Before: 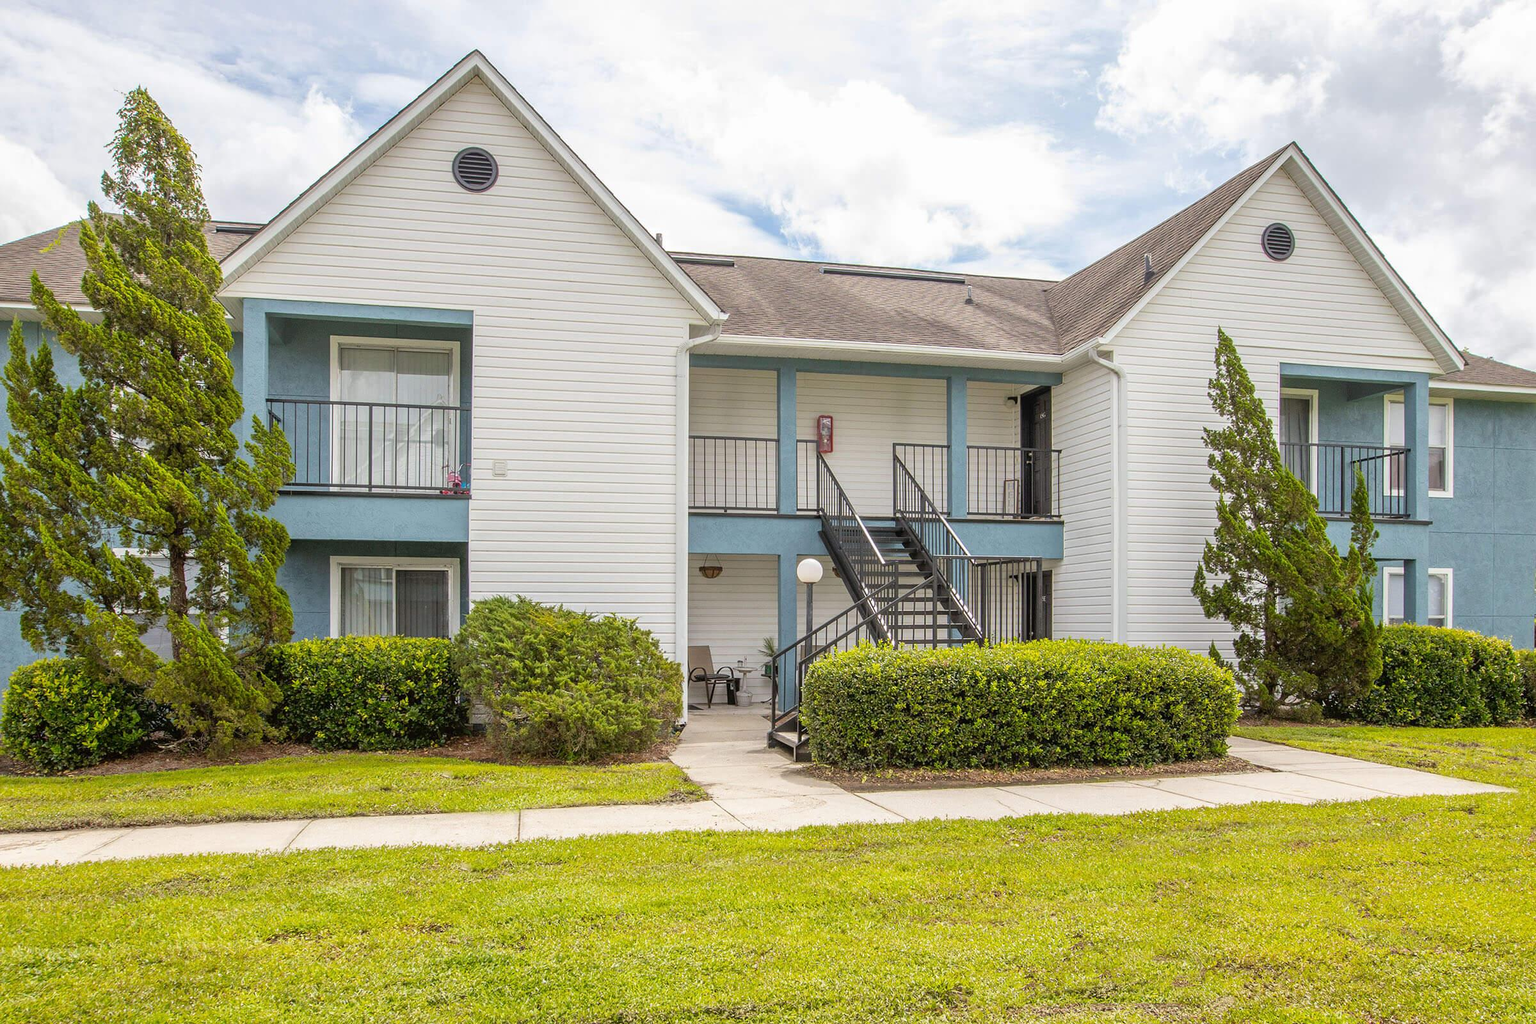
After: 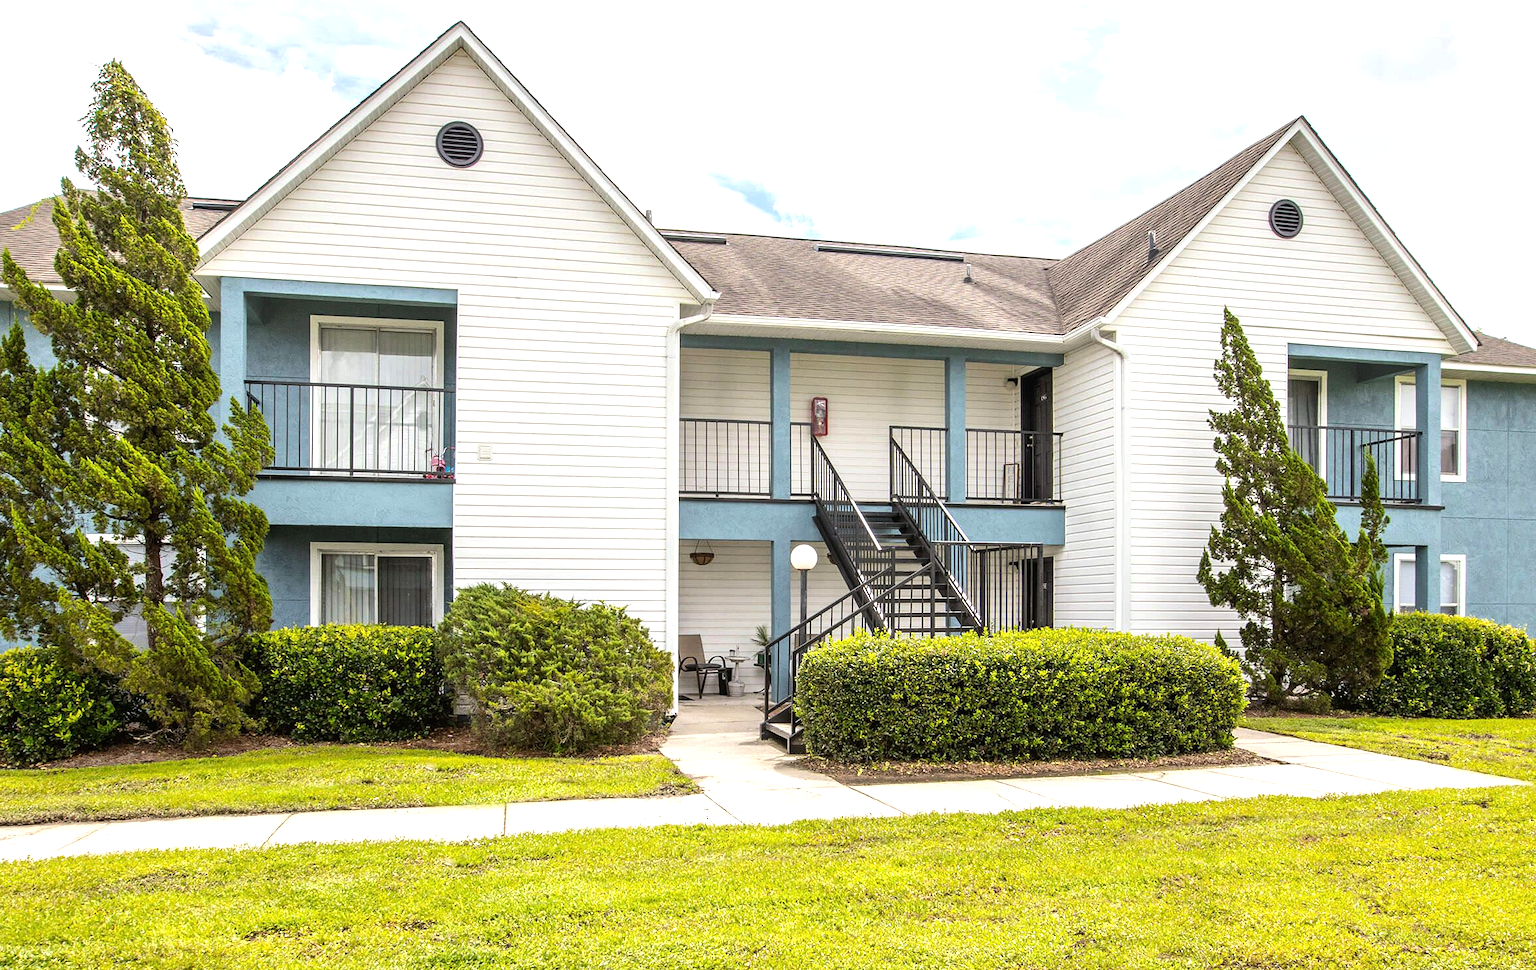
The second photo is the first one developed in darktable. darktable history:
crop: left 1.911%, top 2.909%, right 0.896%, bottom 4.921%
tone equalizer: -8 EV -0.768 EV, -7 EV -0.665 EV, -6 EV -0.601 EV, -5 EV -0.391 EV, -3 EV 0.366 EV, -2 EV 0.6 EV, -1 EV 0.694 EV, +0 EV 0.738 EV, edges refinement/feathering 500, mask exposure compensation -1.57 EV, preserve details no
